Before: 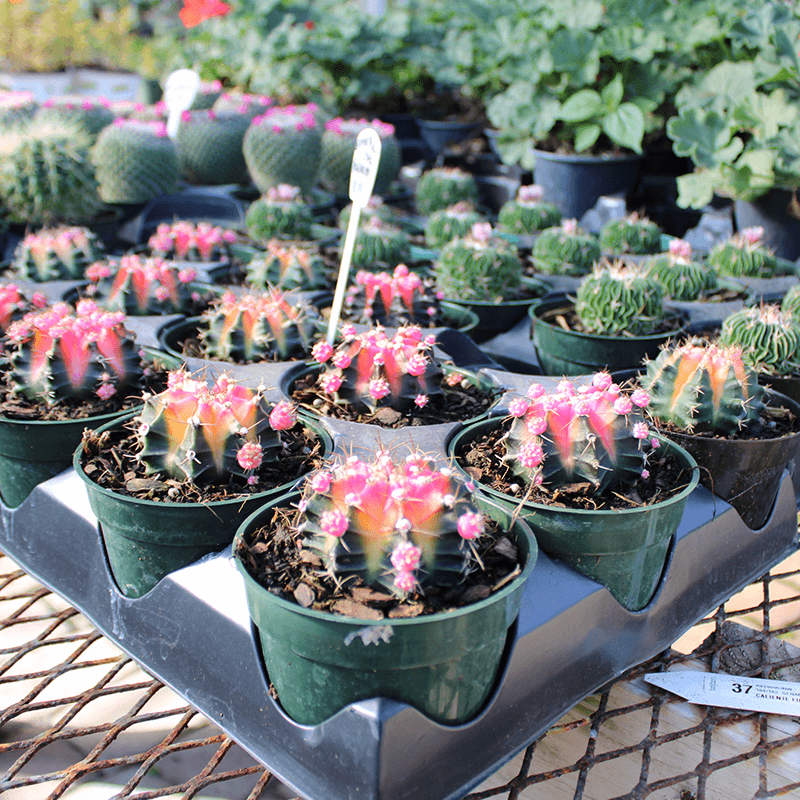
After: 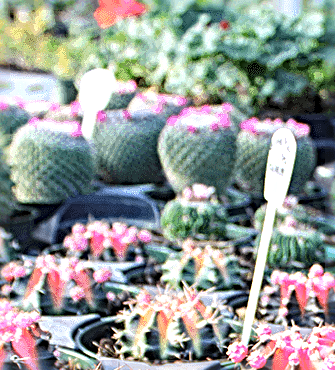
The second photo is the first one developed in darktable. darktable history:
exposure: black level correction 0, exposure 0.5 EV, compensate exposure bias true, compensate highlight preservation false
sharpen: radius 3.69, amount 0.928
crop and rotate: left 10.817%, top 0.062%, right 47.194%, bottom 53.626%
local contrast: detail 130%
tone equalizer: on, module defaults
